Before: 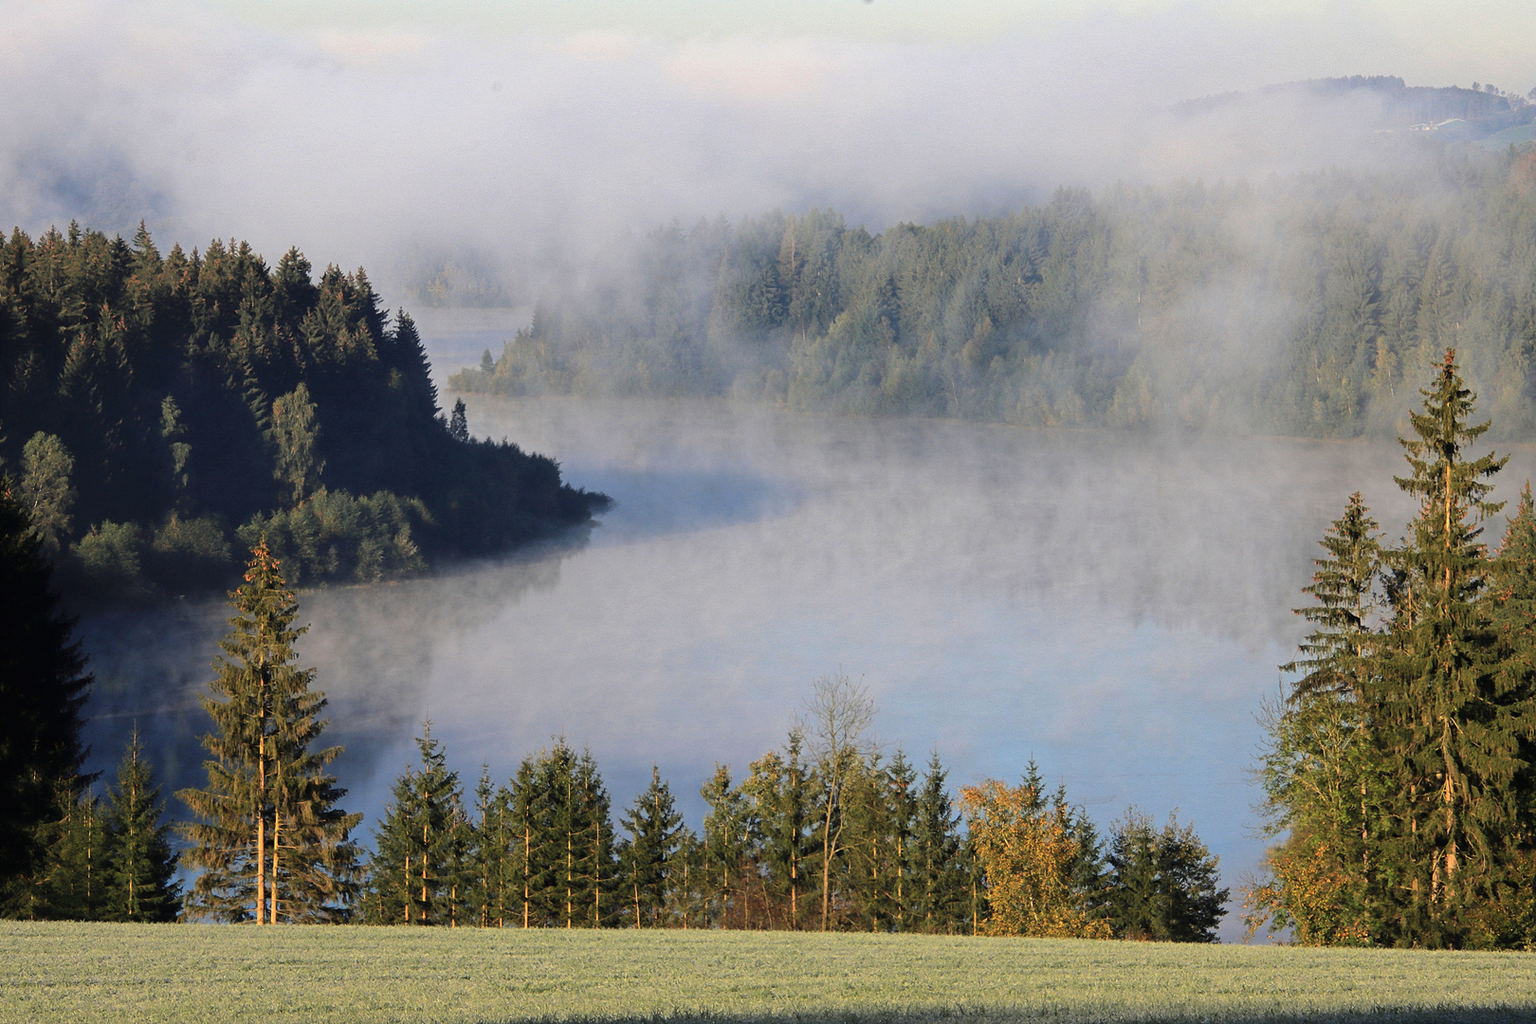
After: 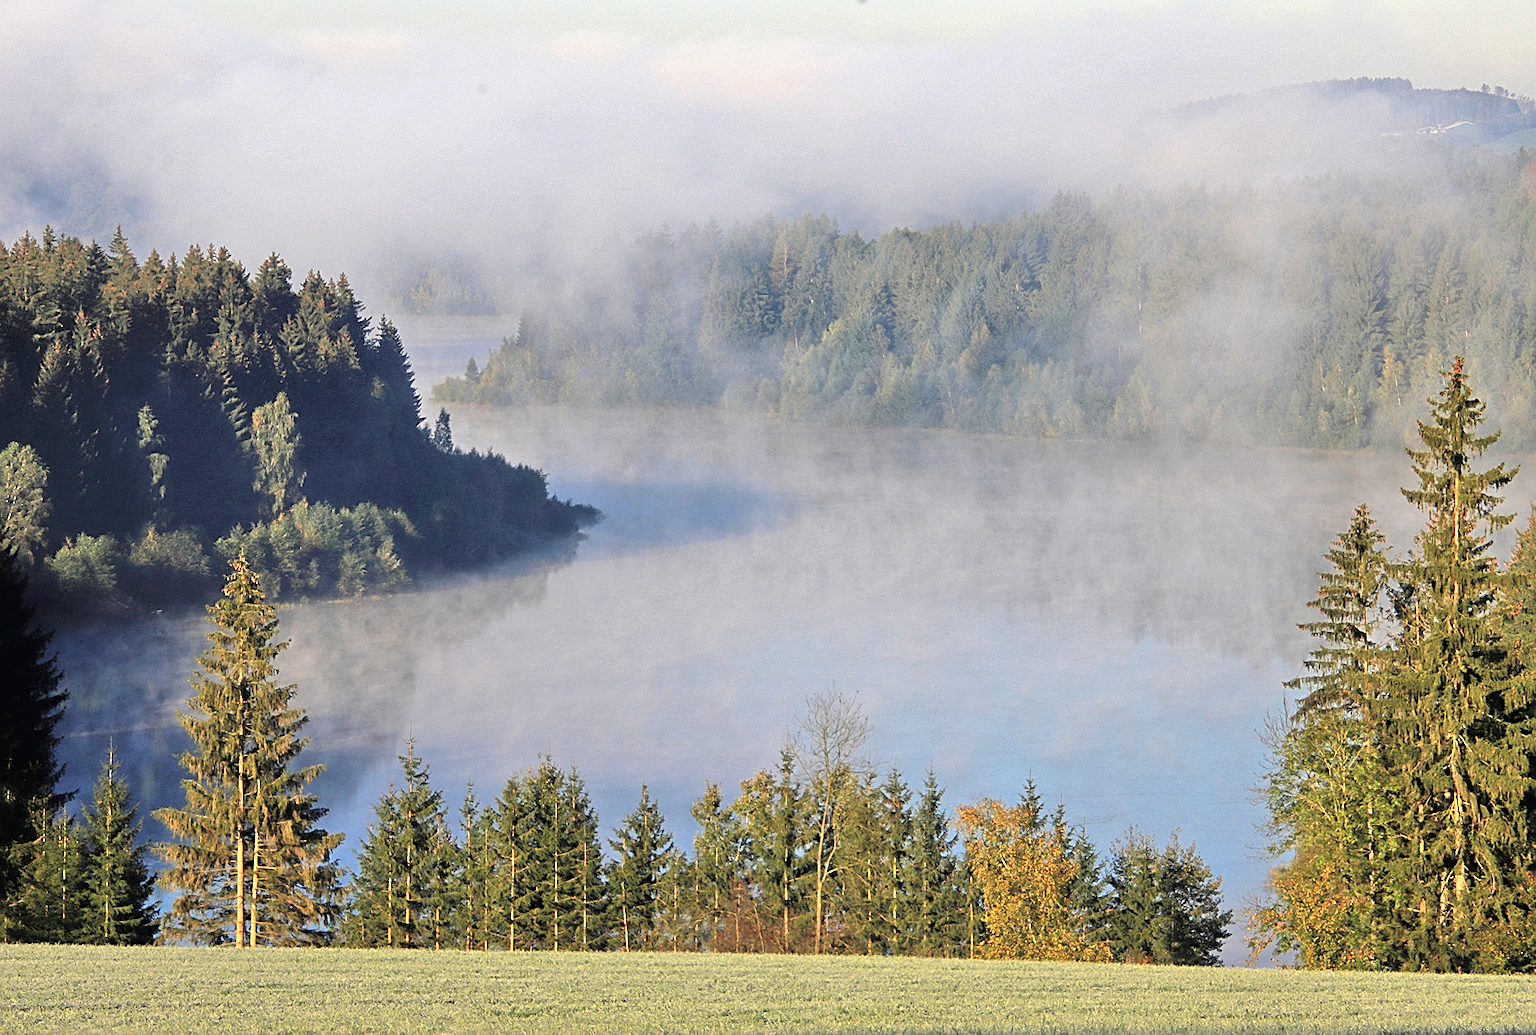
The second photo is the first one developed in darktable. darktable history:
exposure: exposure 0.2 EV, compensate highlight preservation false
sharpen: on, module defaults
tone equalizer: -7 EV 0.15 EV, -6 EV 0.6 EV, -5 EV 1.15 EV, -4 EV 1.33 EV, -3 EV 1.15 EV, -2 EV 0.6 EV, -1 EV 0.15 EV, mask exposure compensation -0.5 EV
crop and rotate: left 1.774%, right 0.633%, bottom 1.28%
